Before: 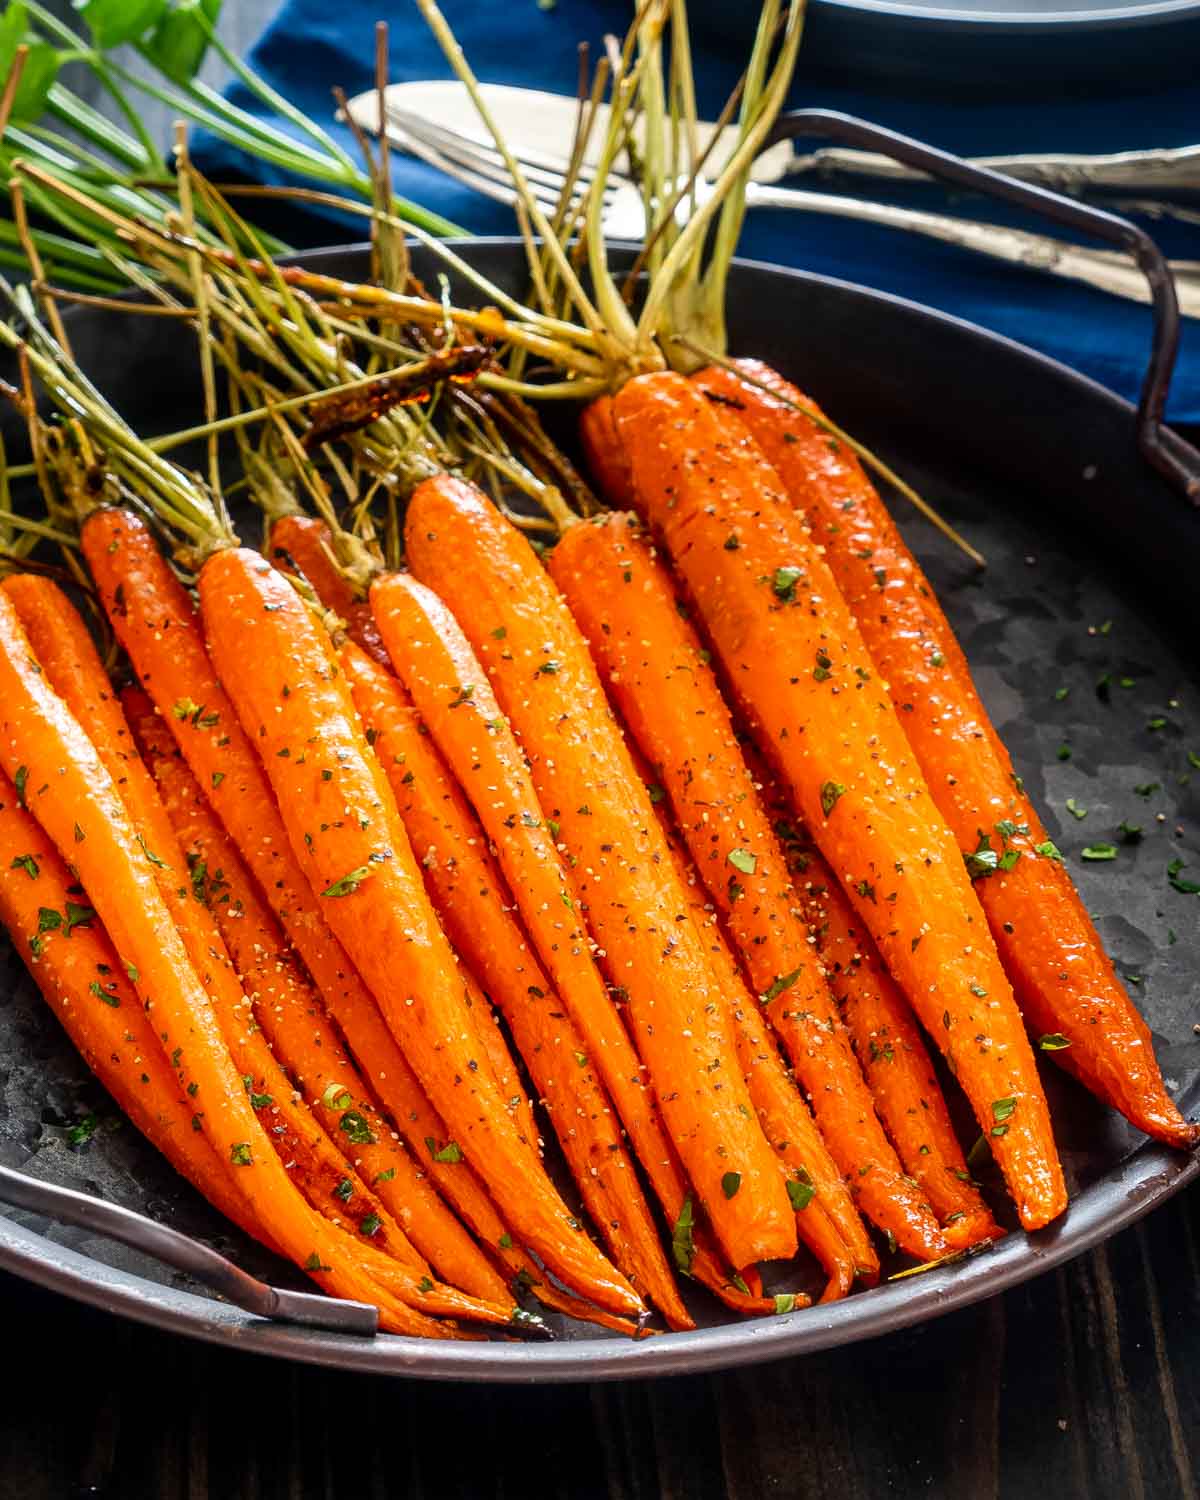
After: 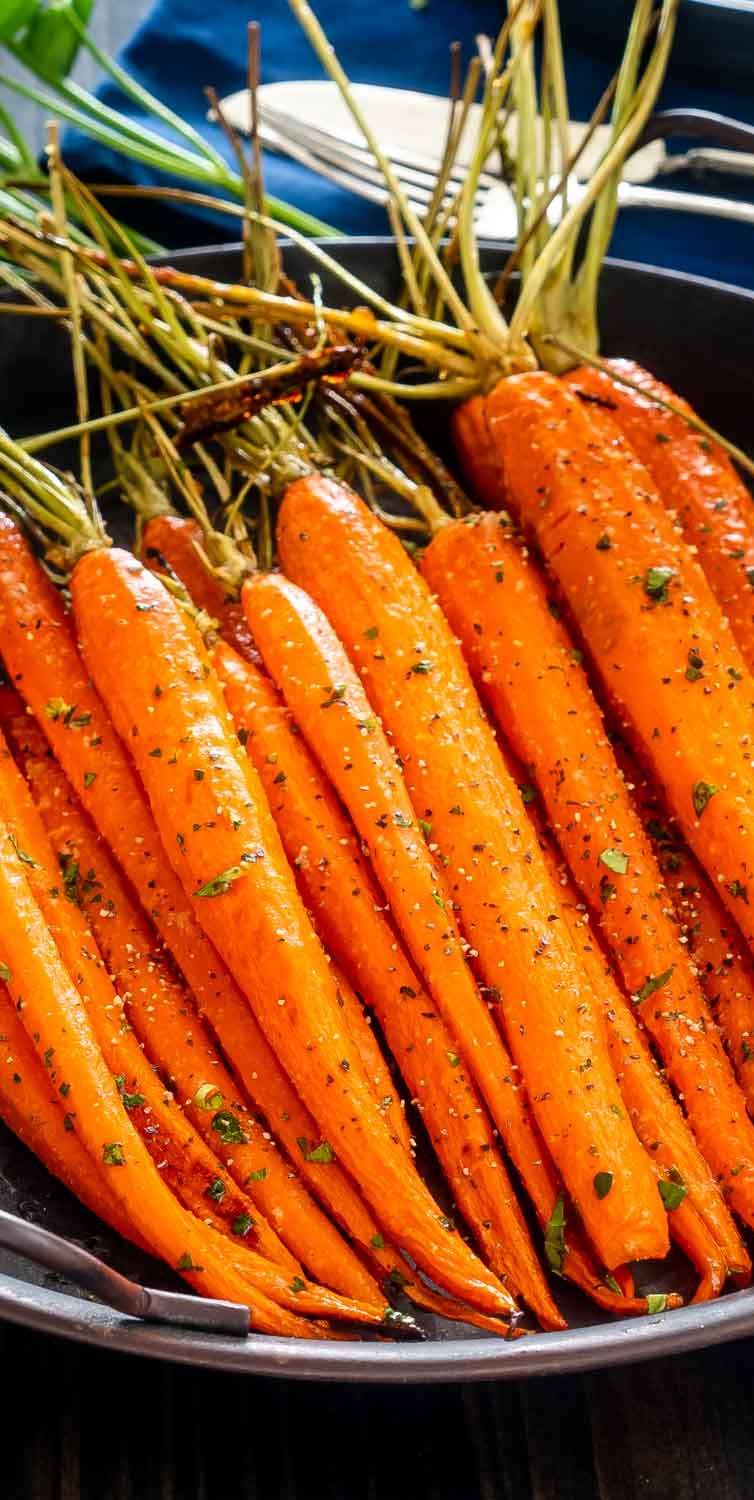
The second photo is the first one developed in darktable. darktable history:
crop: left 10.697%, right 26.405%
